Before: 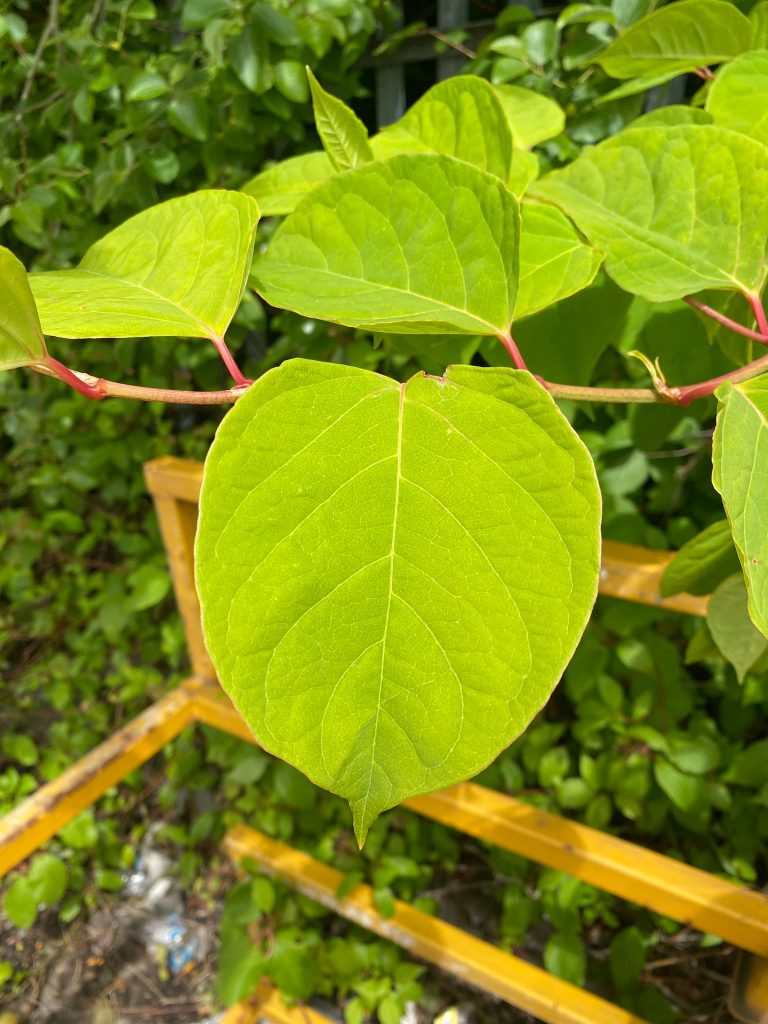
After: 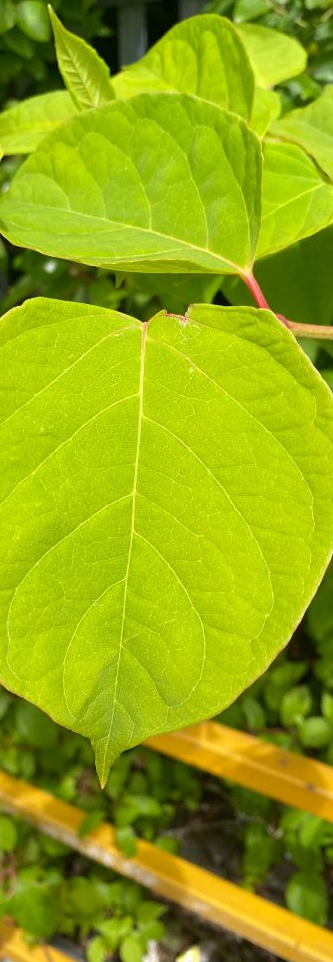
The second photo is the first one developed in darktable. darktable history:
crop: left 33.716%, top 6.013%, right 22.849%
